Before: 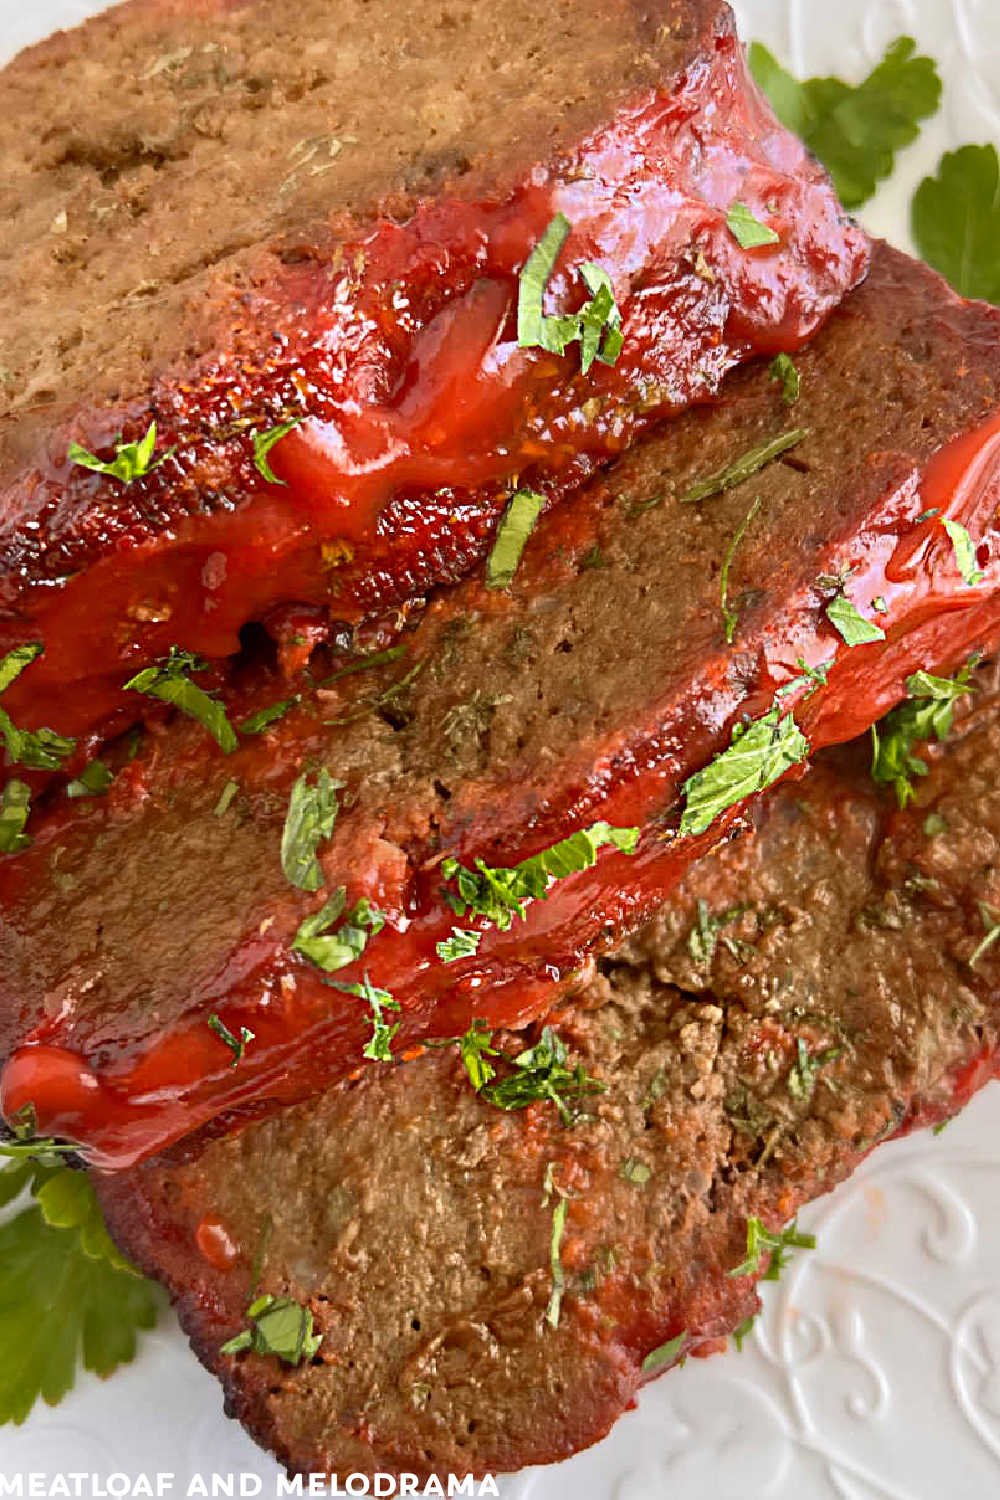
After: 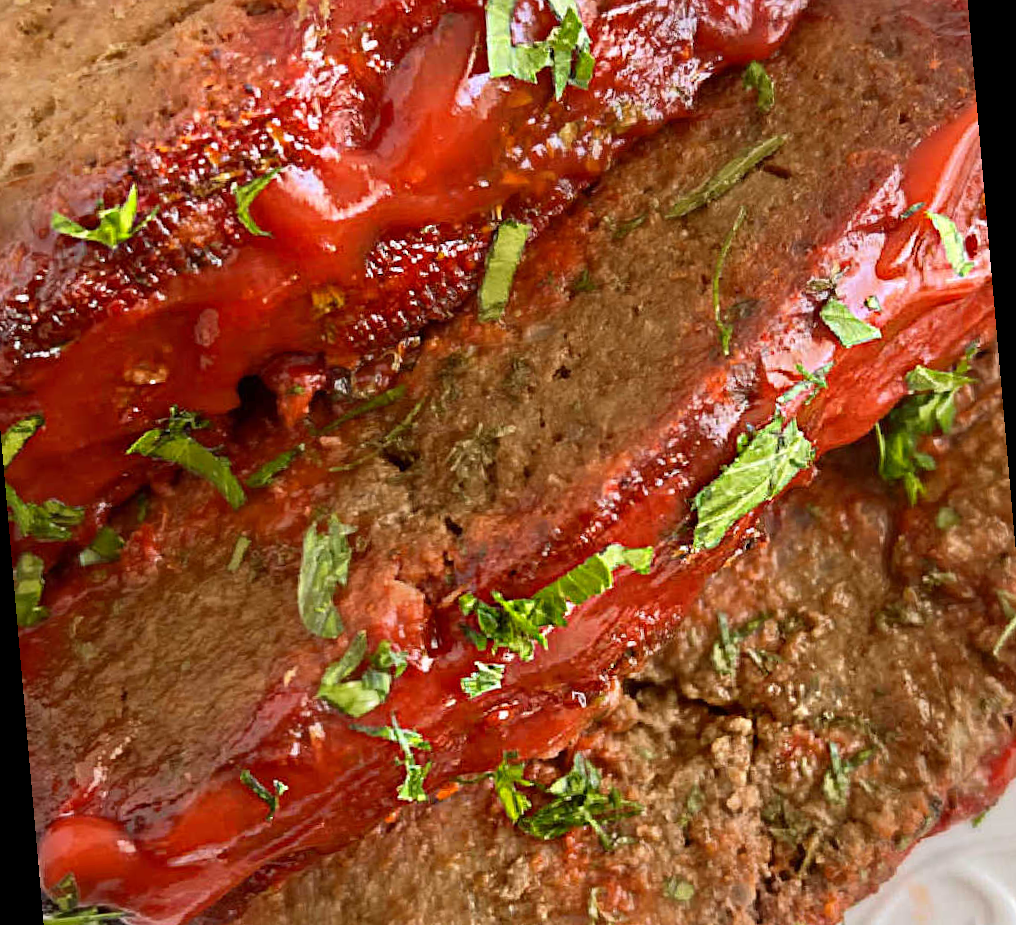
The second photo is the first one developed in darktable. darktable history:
rotate and perspective: rotation -5°, crop left 0.05, crop right 0.952, crop top 0.11, crop bottom 0.89
crop: top 11.038%, bottom 13.962%
